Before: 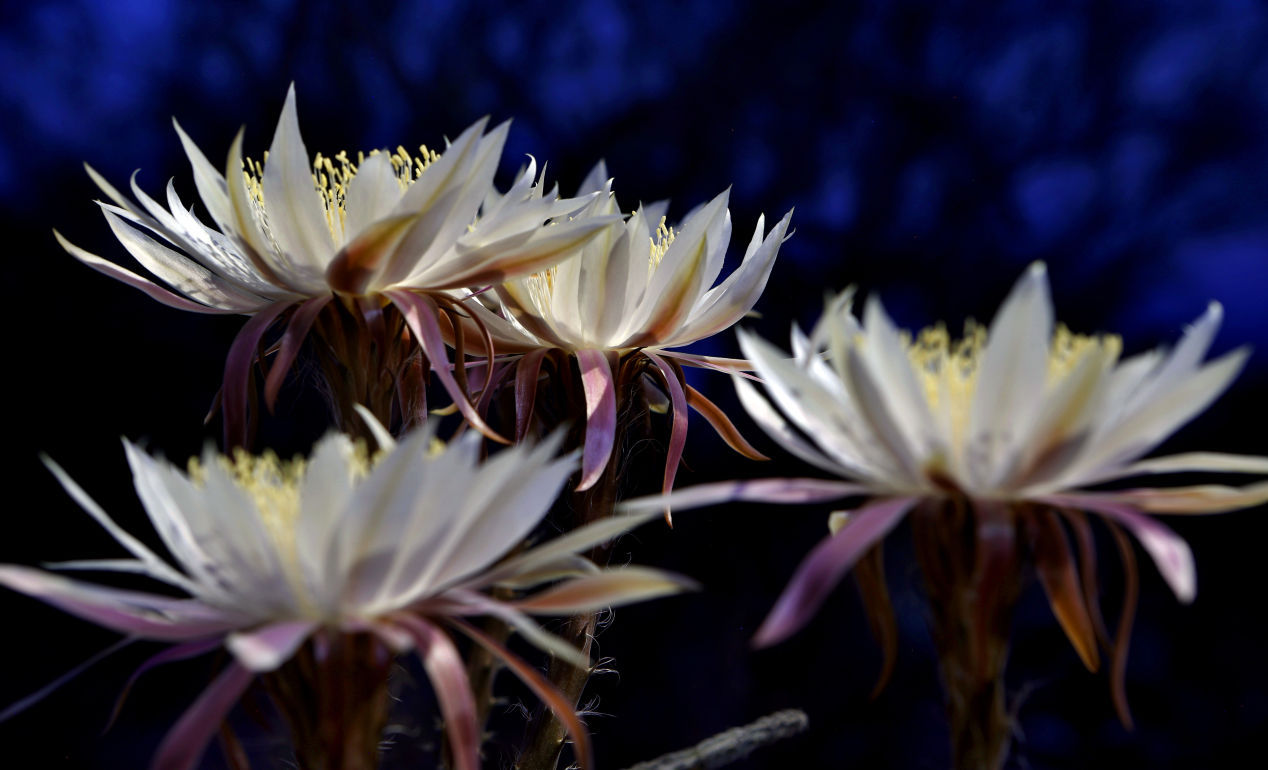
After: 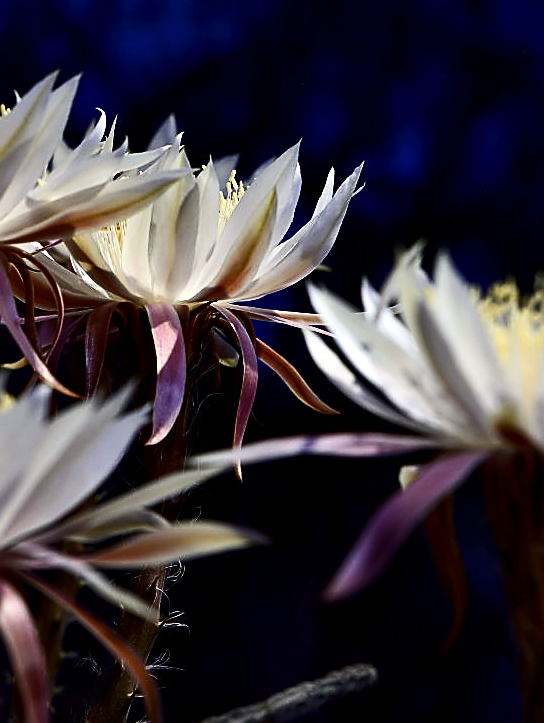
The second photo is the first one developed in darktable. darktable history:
sharpen: radius 1.391, amount 1.251, threshold 0.668
crop: left 33.927%, top 6.061%, right 23.099%
contrast brightness saturation: contrast 0.275
